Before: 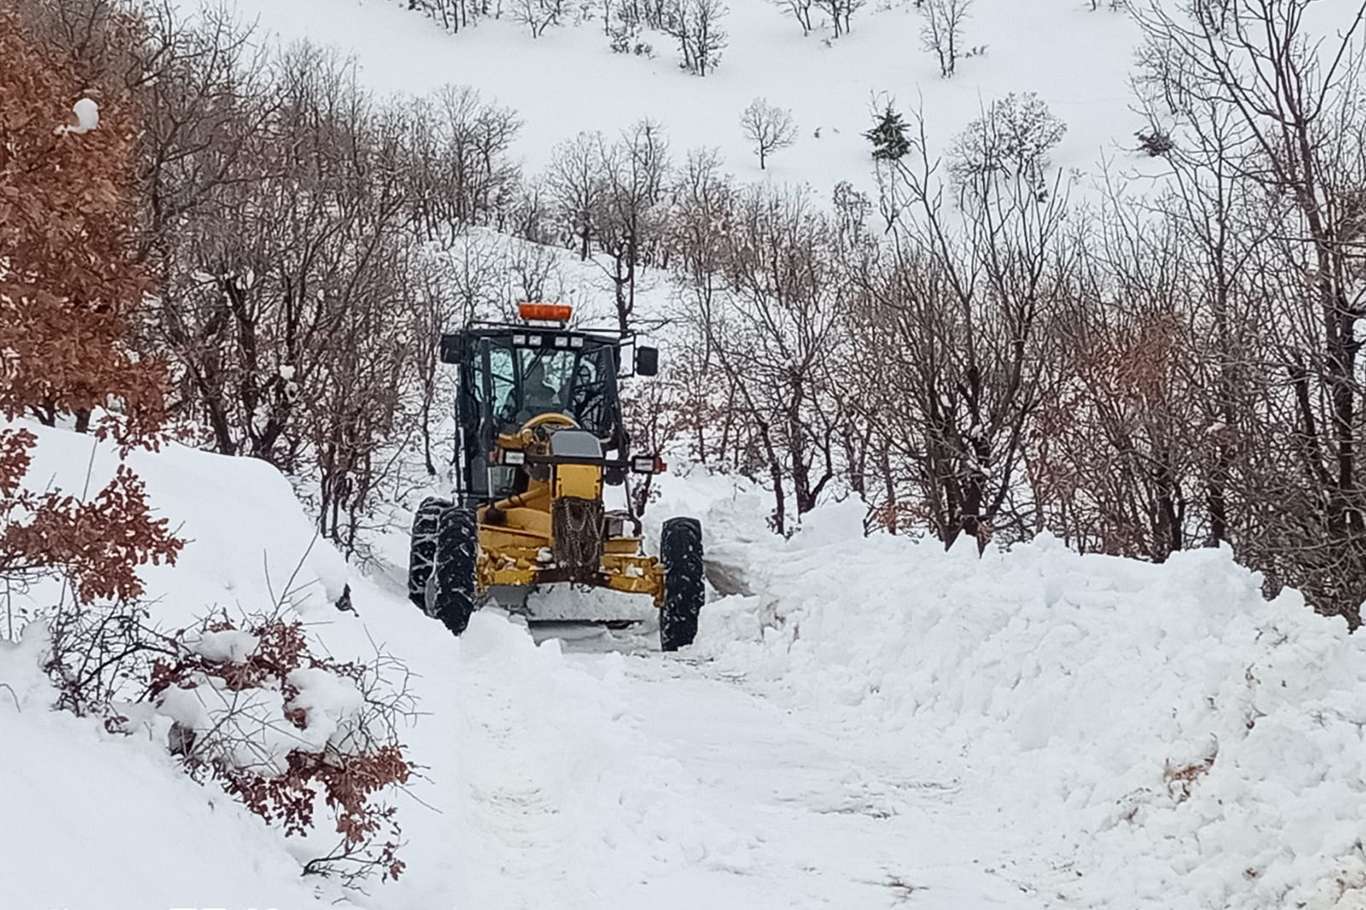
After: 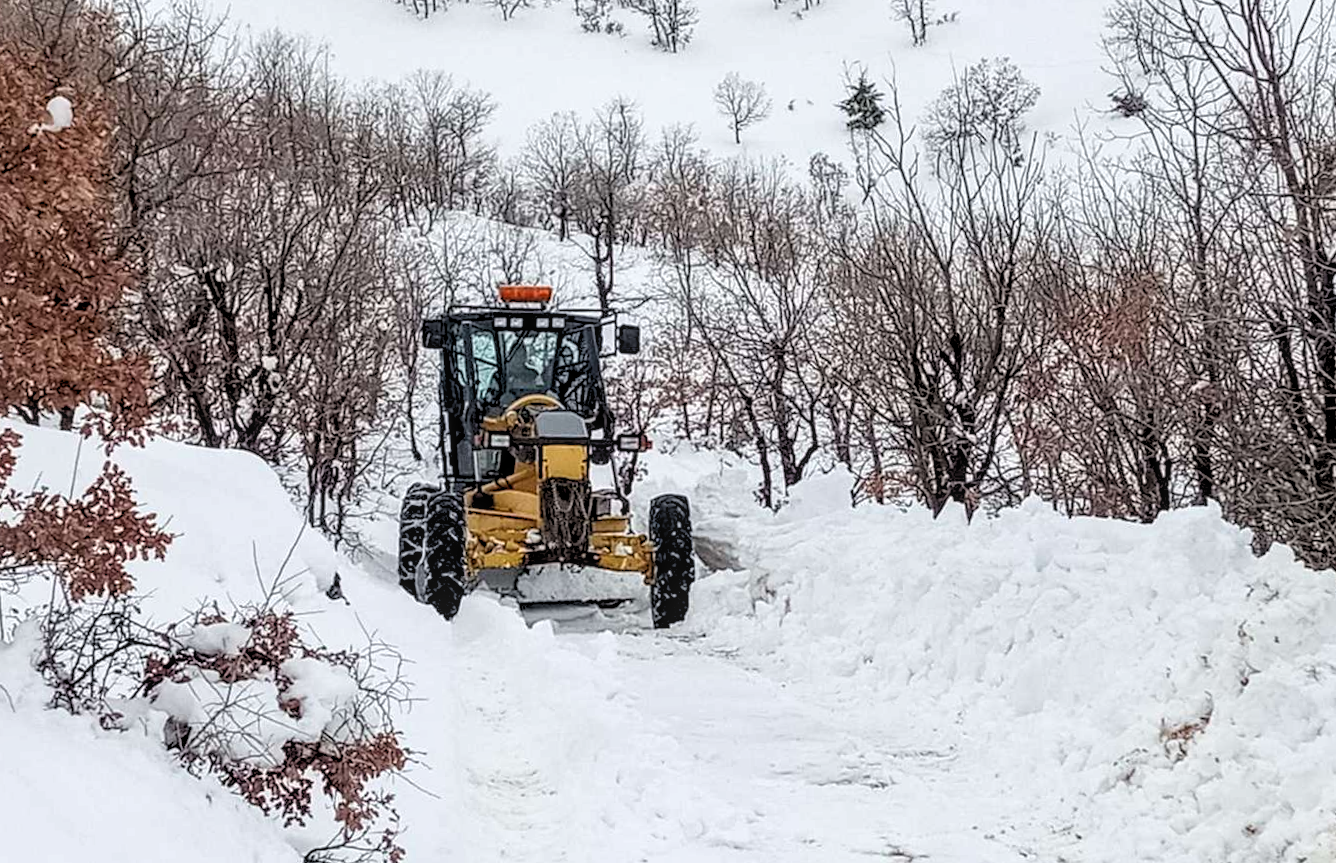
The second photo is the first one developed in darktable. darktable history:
rgb levels: levels [[0.013, 0.434, 0.89], [0, 0.5, 1], [0, 0.5, 1]]
rotate and perspective: rotation -2°, crop left 0.022, crop right 0.978, crop top 0.049, crop bottom 0.951
local contrast: on, module defaults
